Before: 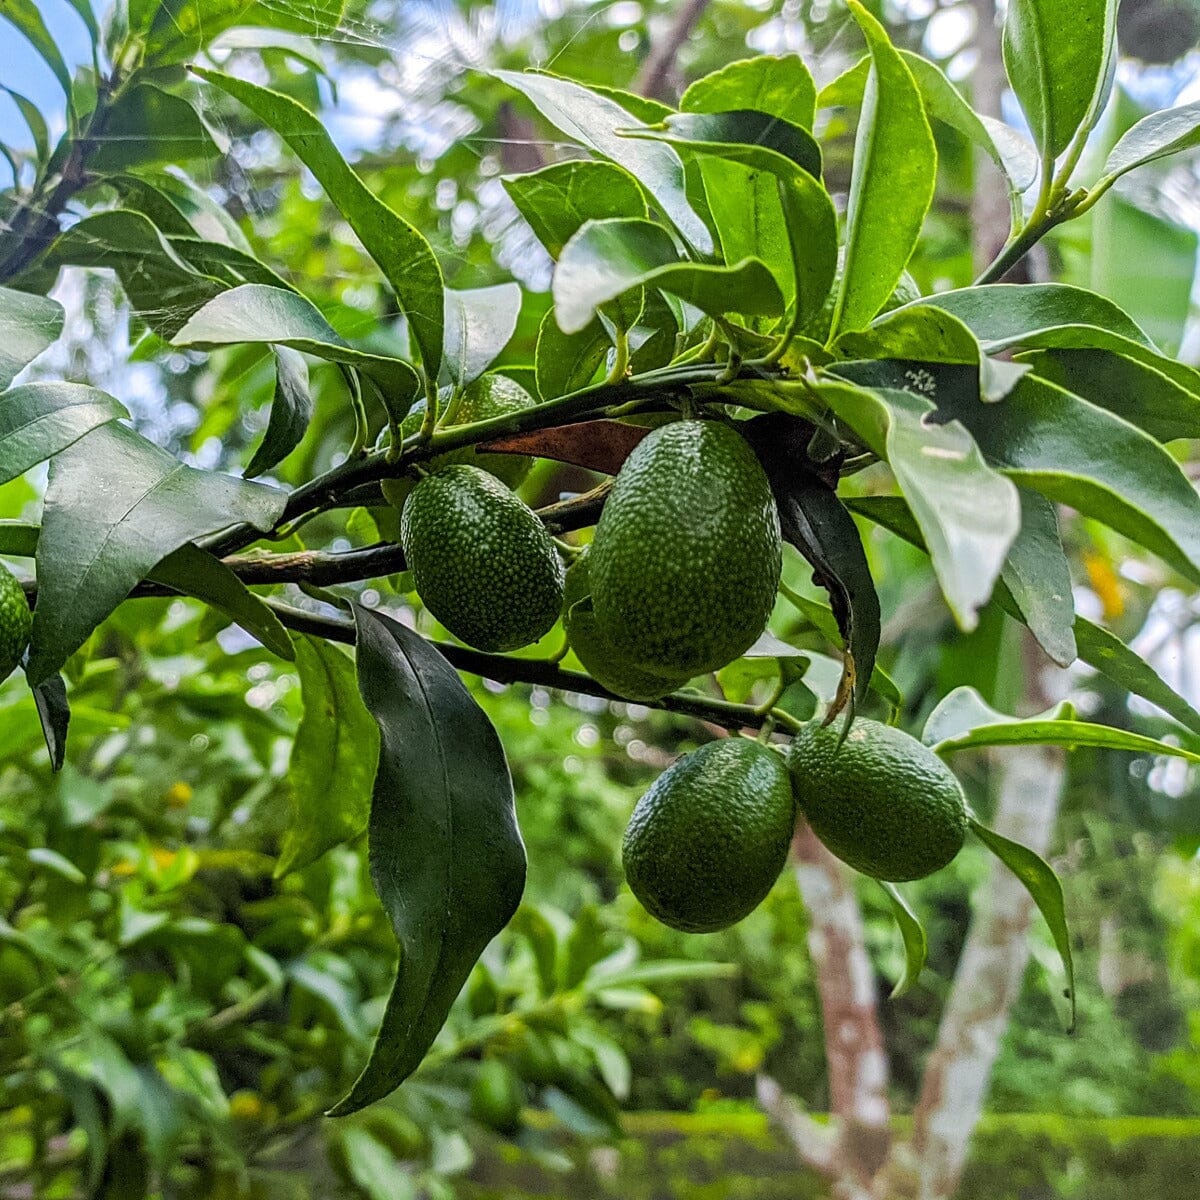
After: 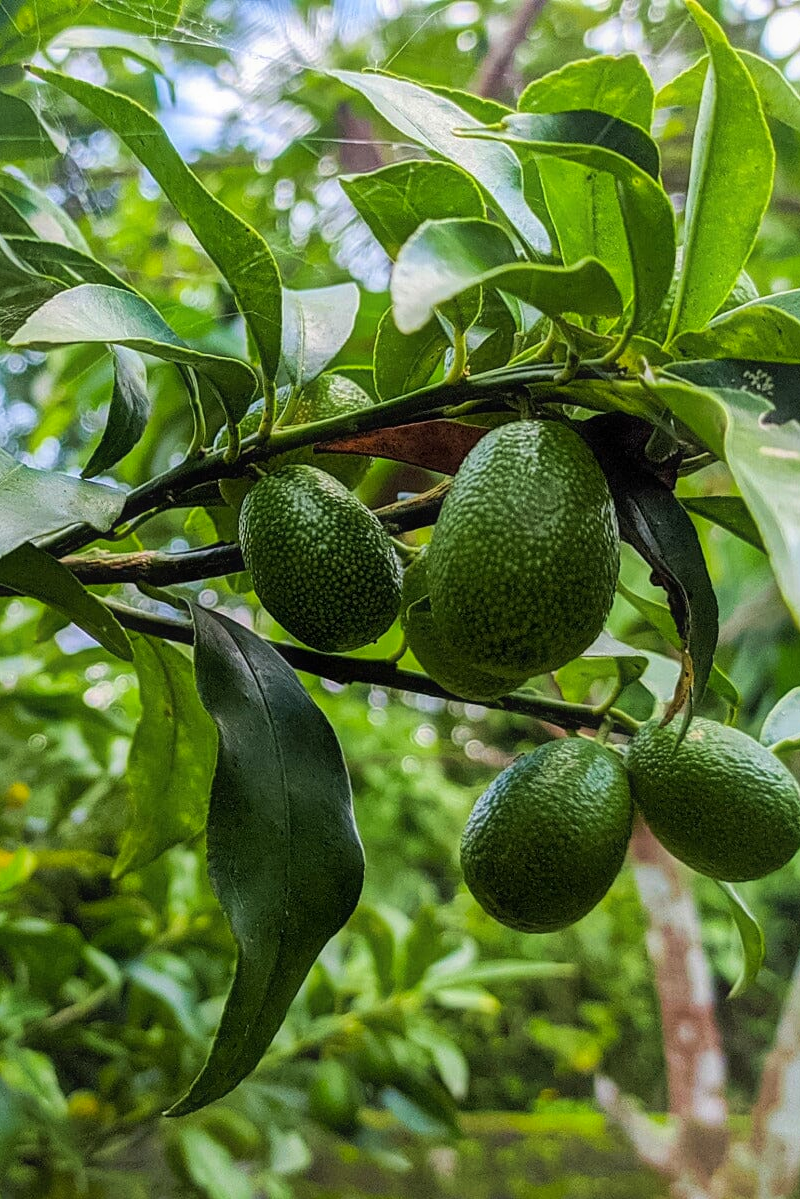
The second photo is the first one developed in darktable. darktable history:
local contrast: mode bilateral grid, contrast 20, coarseness 50, detail 120%, midtone range 0.2
crop and rotate: left 13.537%, right 19.796%
contrast equalizer: y [[0.5, 0.486, 0.447, 0.446, 0.489, 0.5], [0.5 ×6], [0.5 ×6], [0 ×6], [0 ×6]]
velvia: on, module defaults
